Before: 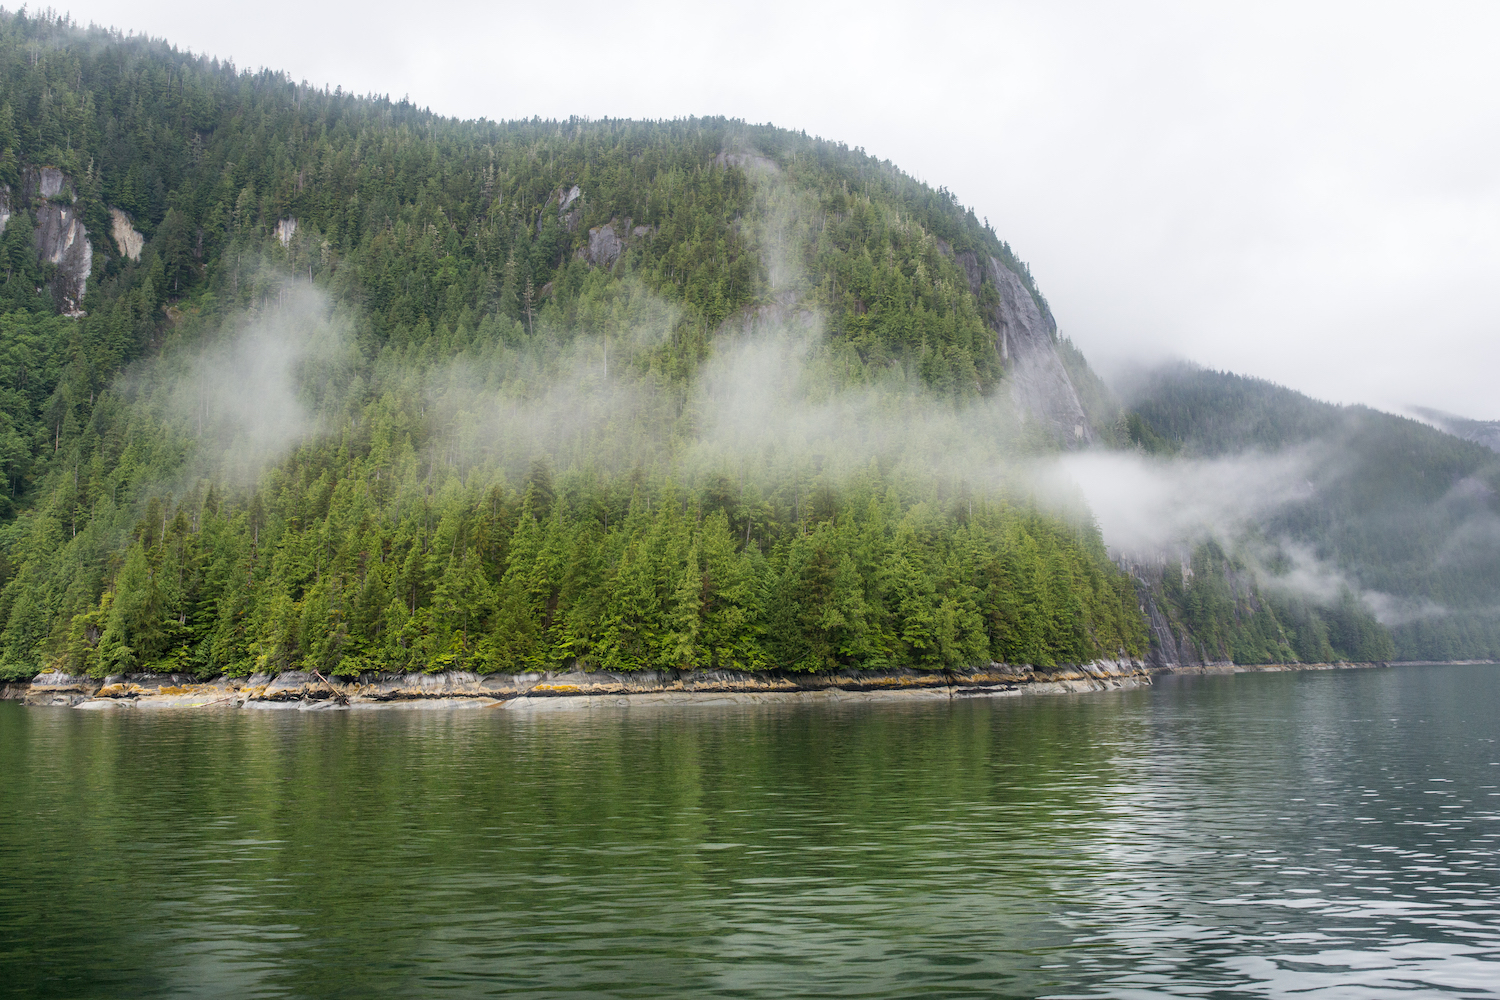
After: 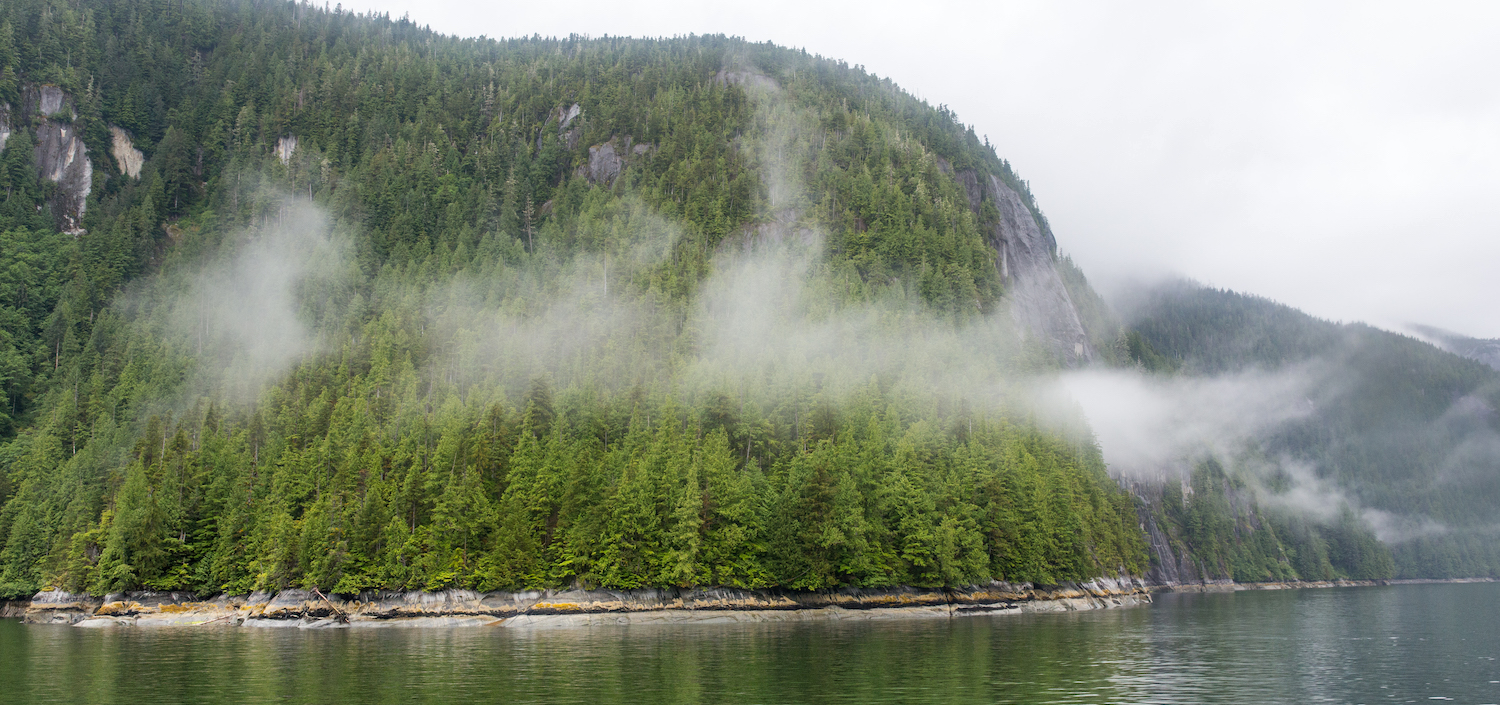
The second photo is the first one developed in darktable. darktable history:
crop and rotate: top 8.242%, bottom 21.195%
tone equalizer: edges refinement/feathering 500, mask exposure compensation -1.57 EV, preserve details no
